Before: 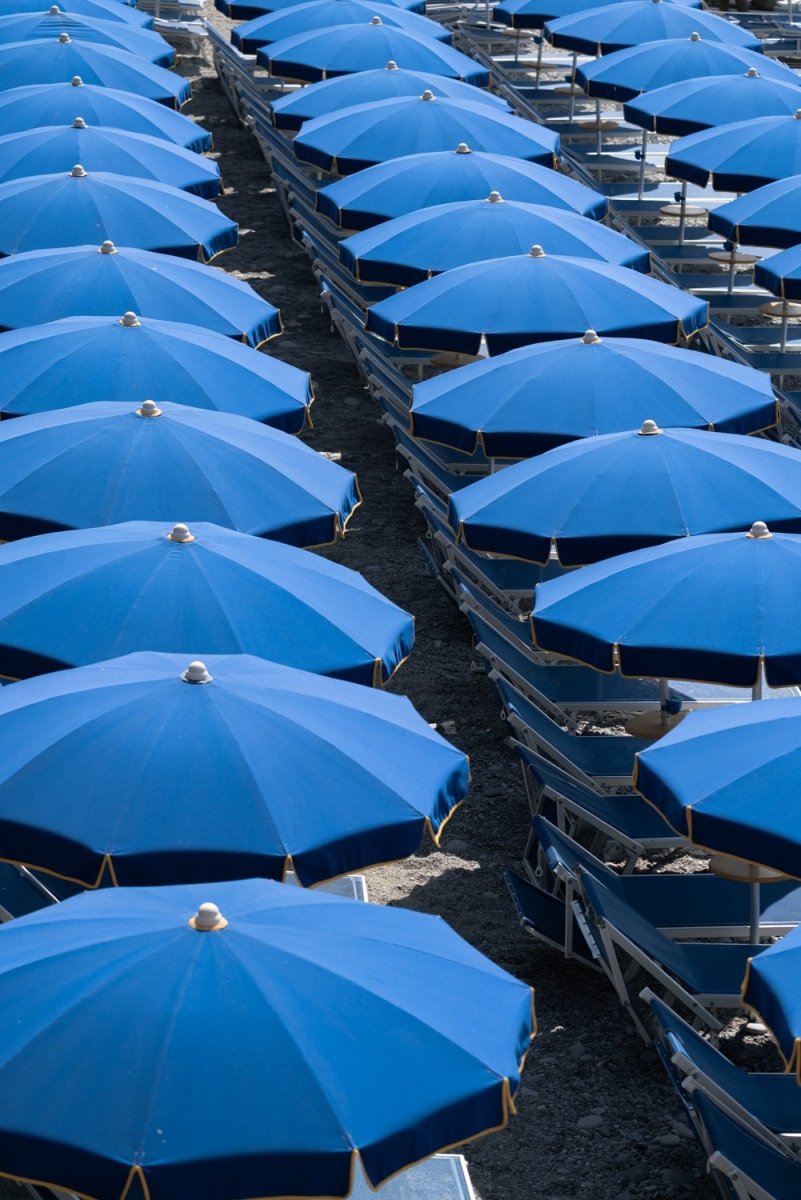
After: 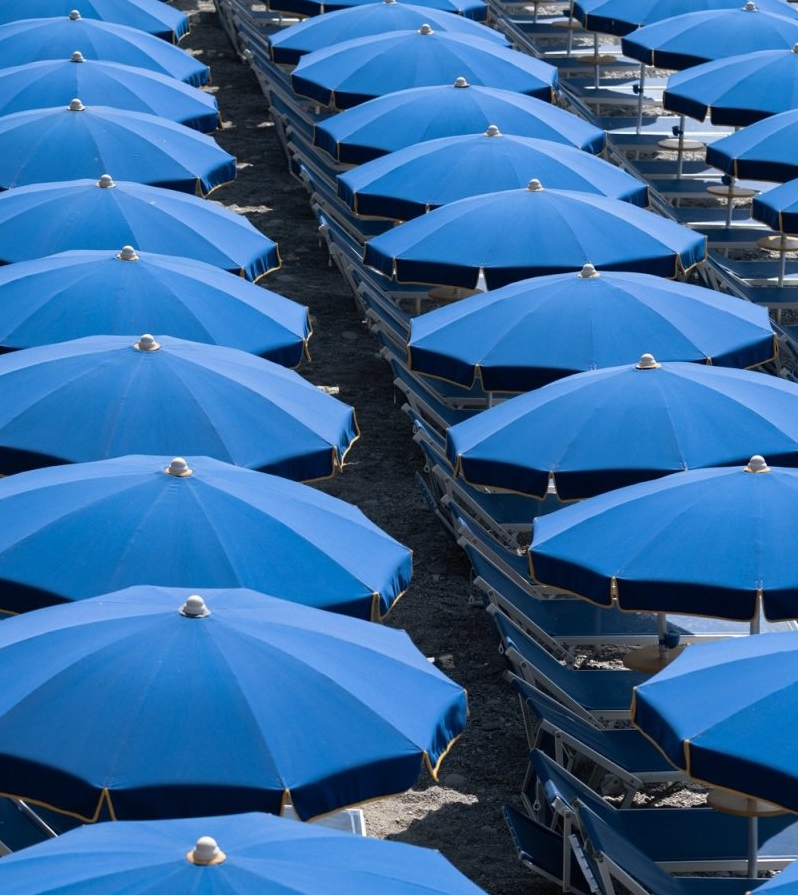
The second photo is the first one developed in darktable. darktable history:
crop: left 0.366%, top 5.515%, bottom 19.875%
